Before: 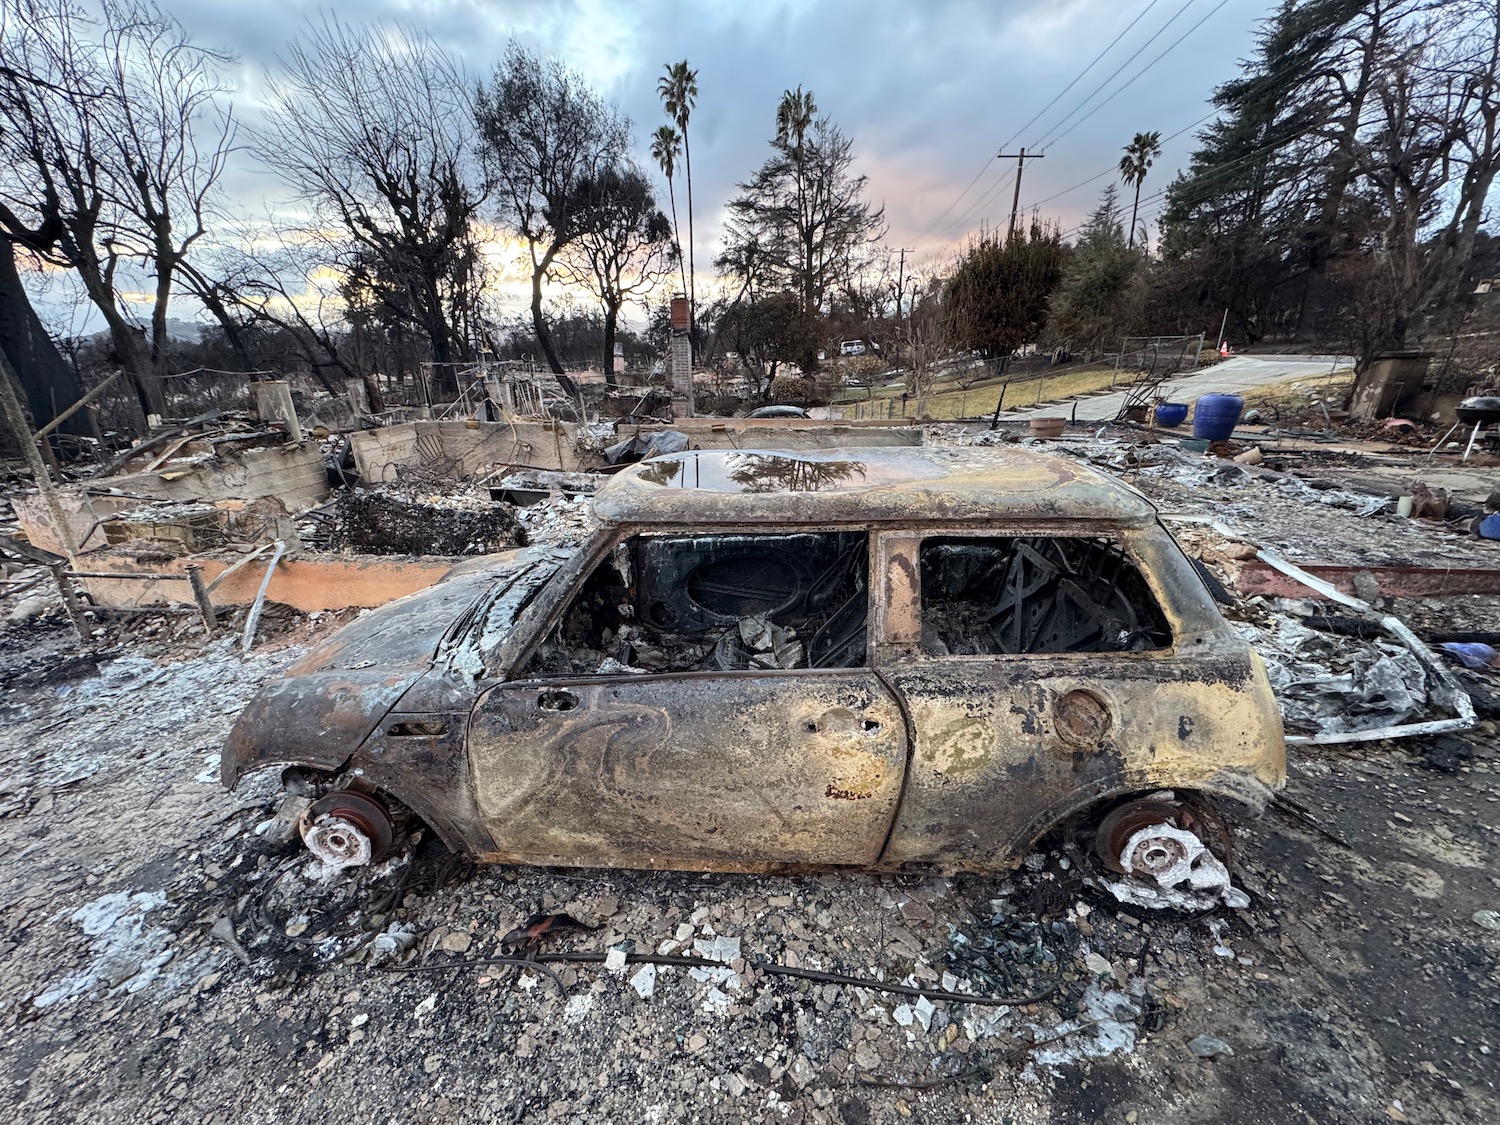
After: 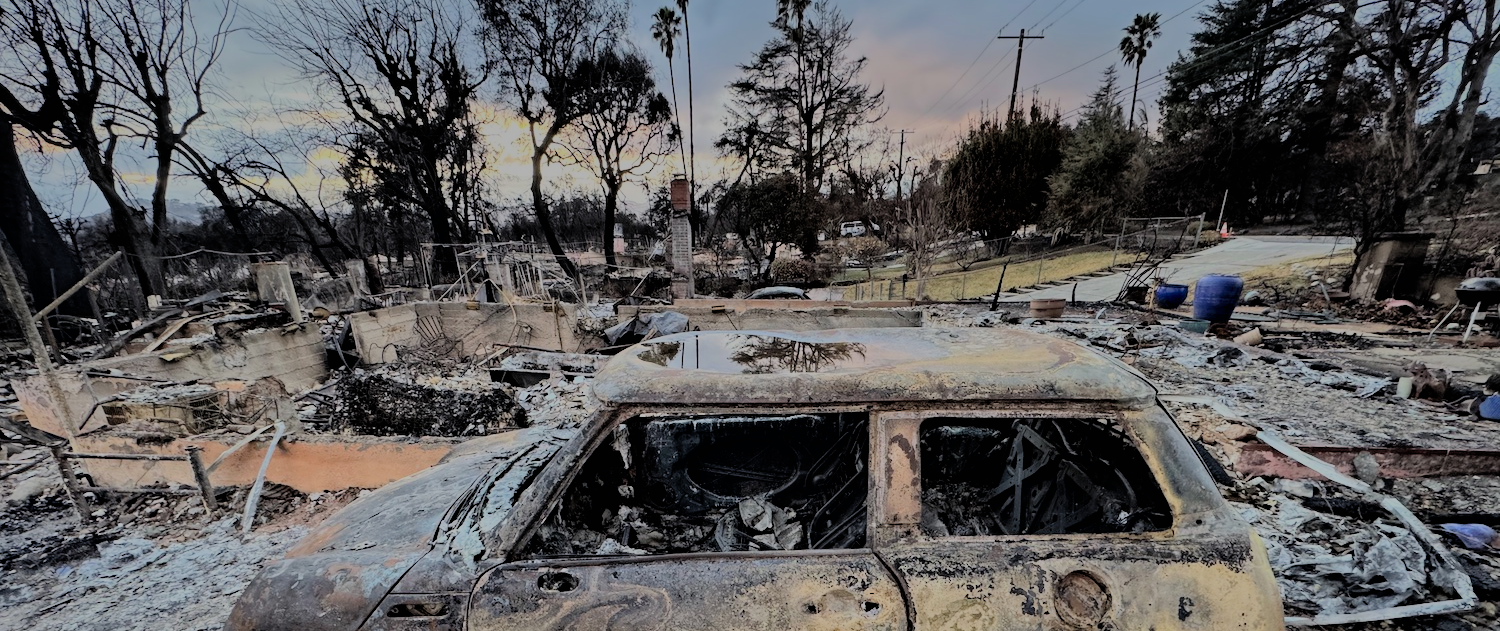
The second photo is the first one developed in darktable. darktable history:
graduated density: on, module defaults
crop and rotate: top 10.605%, bottom 33.274%
filmic rgb: black relative exposure -6.15 EV, white relative exposure 6.96 EV, hardness 2.23, color science v6 (2022)
shadows and highlights: shadows 40, highlights -60
contrast equalizer: y [[0.5, 0.5, 0.544, 0.569, 0.5, 0.5], [0.5 ×6], [0.5 ×6], [0 ×6], [0 ×6]]
